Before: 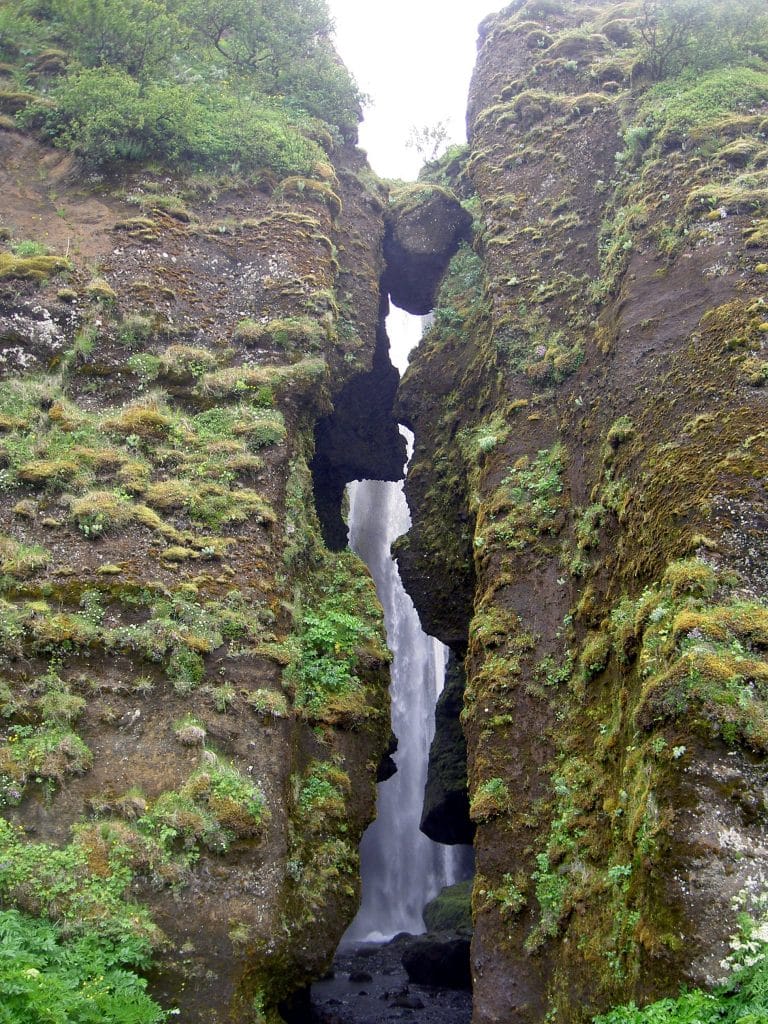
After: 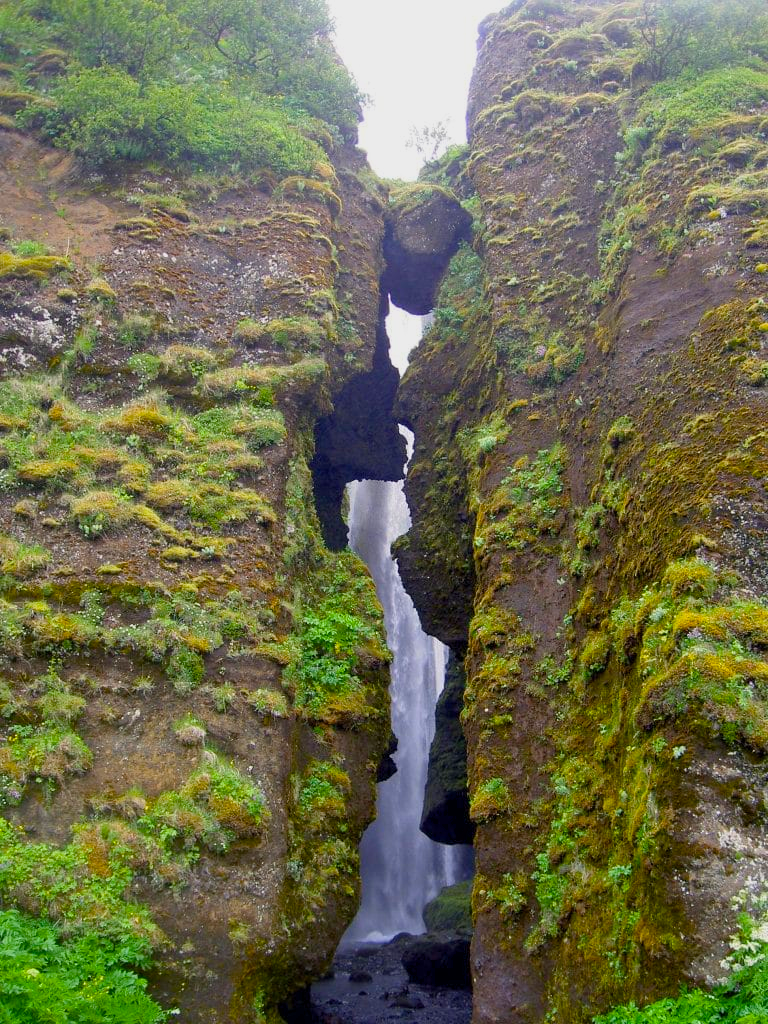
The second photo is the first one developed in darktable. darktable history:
color balance rgb: power › hue 205.69°, linear chroma grading › global chroma 15.212%, perceptual saturation grading › global saturation 31.278%, contrast -10.416%
